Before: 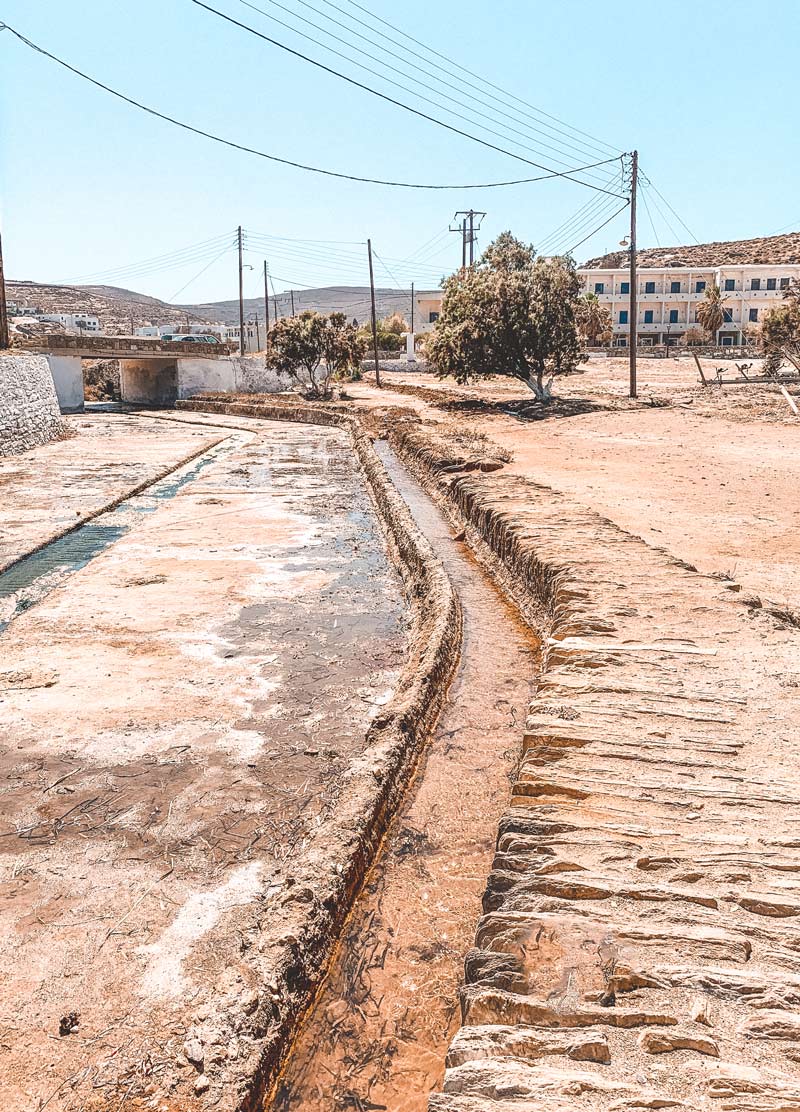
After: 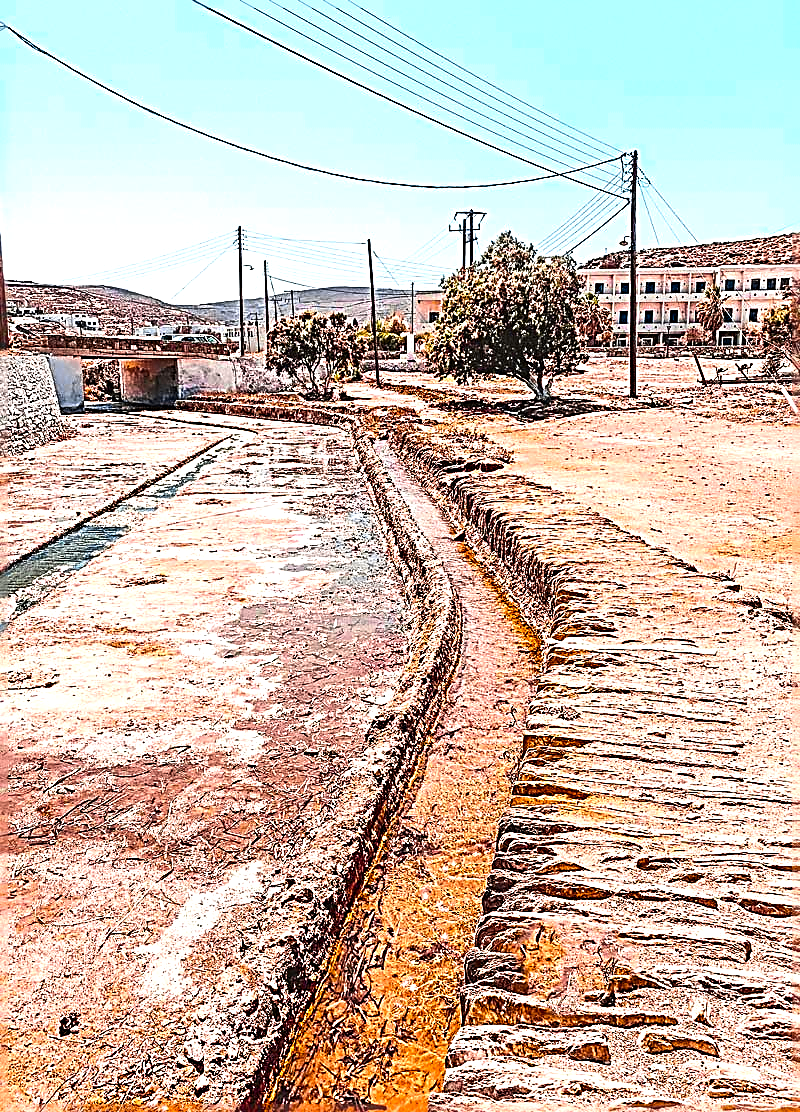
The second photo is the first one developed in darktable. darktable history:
sharpen: radius 3.158, amount 1.731
tone curve: curves: ch0 [(0, 0) (0.087, 0.054) (0.281, 0.245) (0.532, 0.514) (0.835, 0.818) (0.994, 0.955)]; ch1 [(0, 0) (0.27, 0.195) (0.406, 0.435) (0.452, 0.474) (0.495, 0.5) (0.514, 0.508) (0.537, 0.556) (0.654, 0.689) (1, 1)]; ch2 [(0, 0) (0.269, 0.299) (0.459, 0.441) (0.498, 0.499) (0.523, 0.52) (0.551, 0.549) (0.633, 0.625) (0.659, 0.681) (0.718, 0.764) (1, 1)], color space Lab, independent channels, preserve colors none
color balance rgb: linear chroma grading › global chroma 9%, perceptual saturation grading › global saturation 36%, perceptual brilliance grading › global brilliance 15%, perceptual brilliance grading › shadows -35%, global vibrance 15%
color calibration: output R [0.946, 0.065, -0.013, 0], output G [-0.246, 1.264, -0.017, 0], output B [0.046, -0.098, 1.05, 0], illuminant custom, x 0.344, y 0.359, temperature 5045.54 K
